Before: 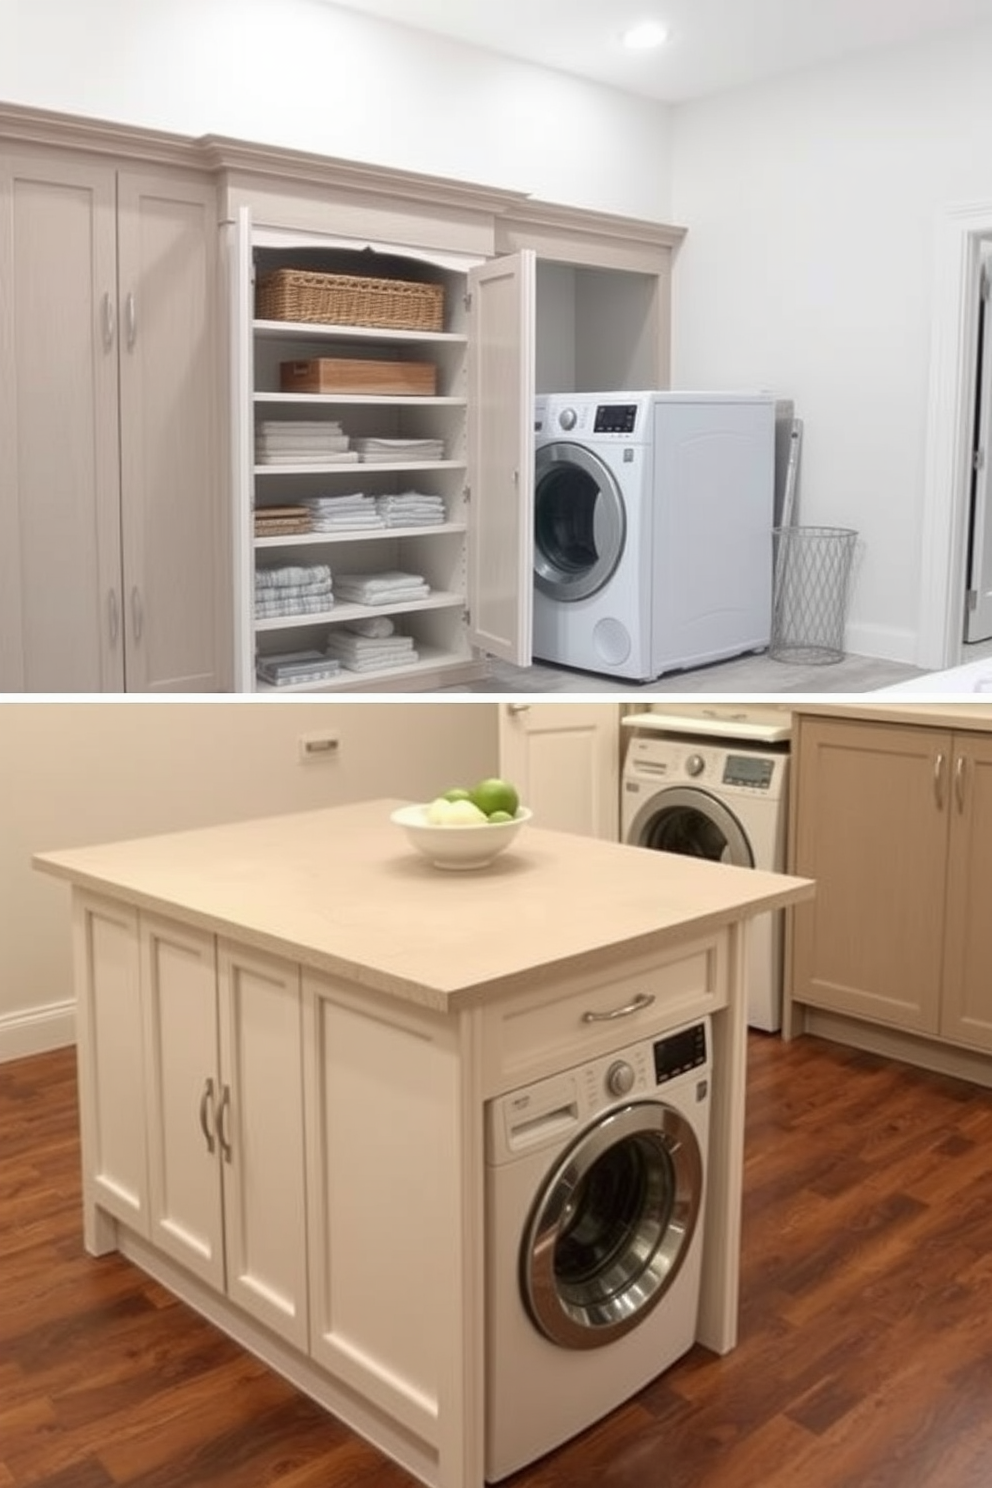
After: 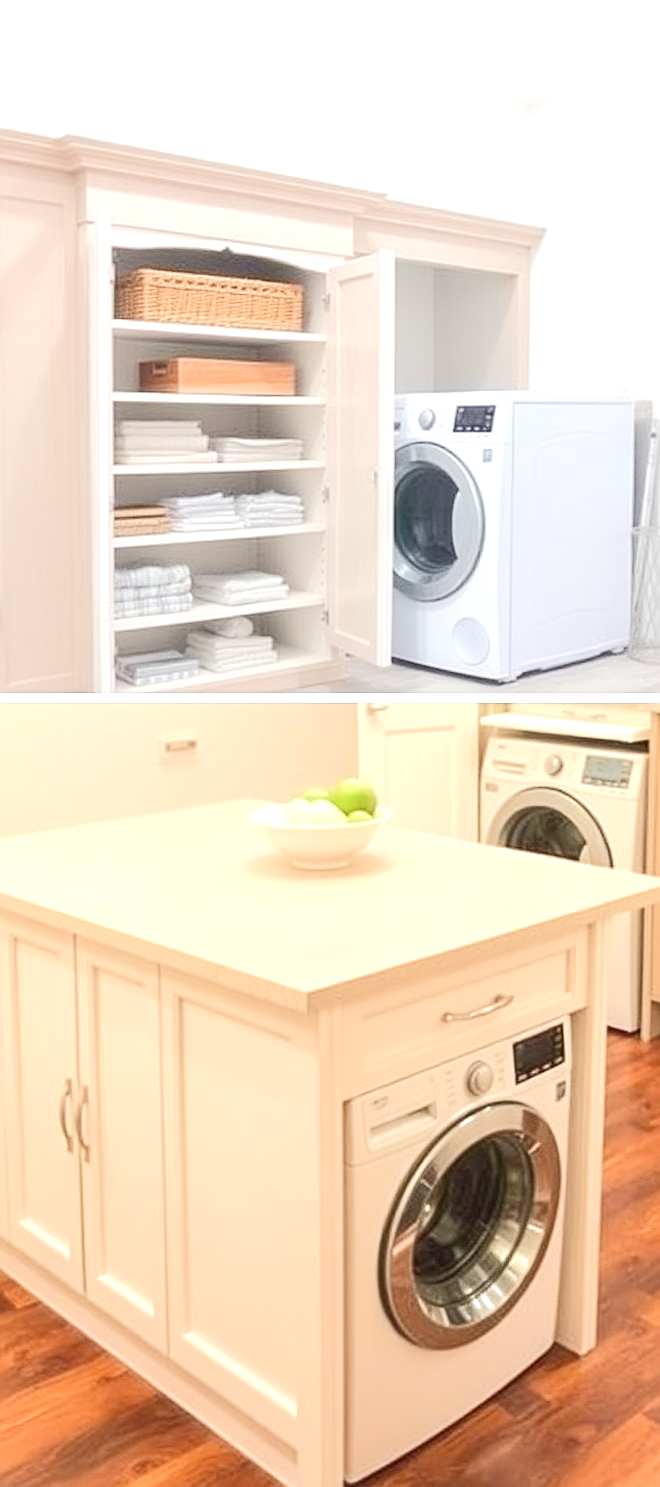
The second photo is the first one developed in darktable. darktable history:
crop and rotate: left 14.288%, right 19.11%
sharpen: on, module defaults
tone equalizer: -8 EV 1.97 EV, -7 EV 1.99 EV, -6 EV 1.97 EV, -5 EV 1.98 EV, -4 EV 1.97 EV, -3 EV 1.49 EV, -2 EV 0.995 EV, -1 EV 0.517 EV, edges refinement/feathering 500, mask exposure compensation -1.57 EV, preserve details no
contrast brightness saturation: contrast 0.047
local contrast: detail 110%
